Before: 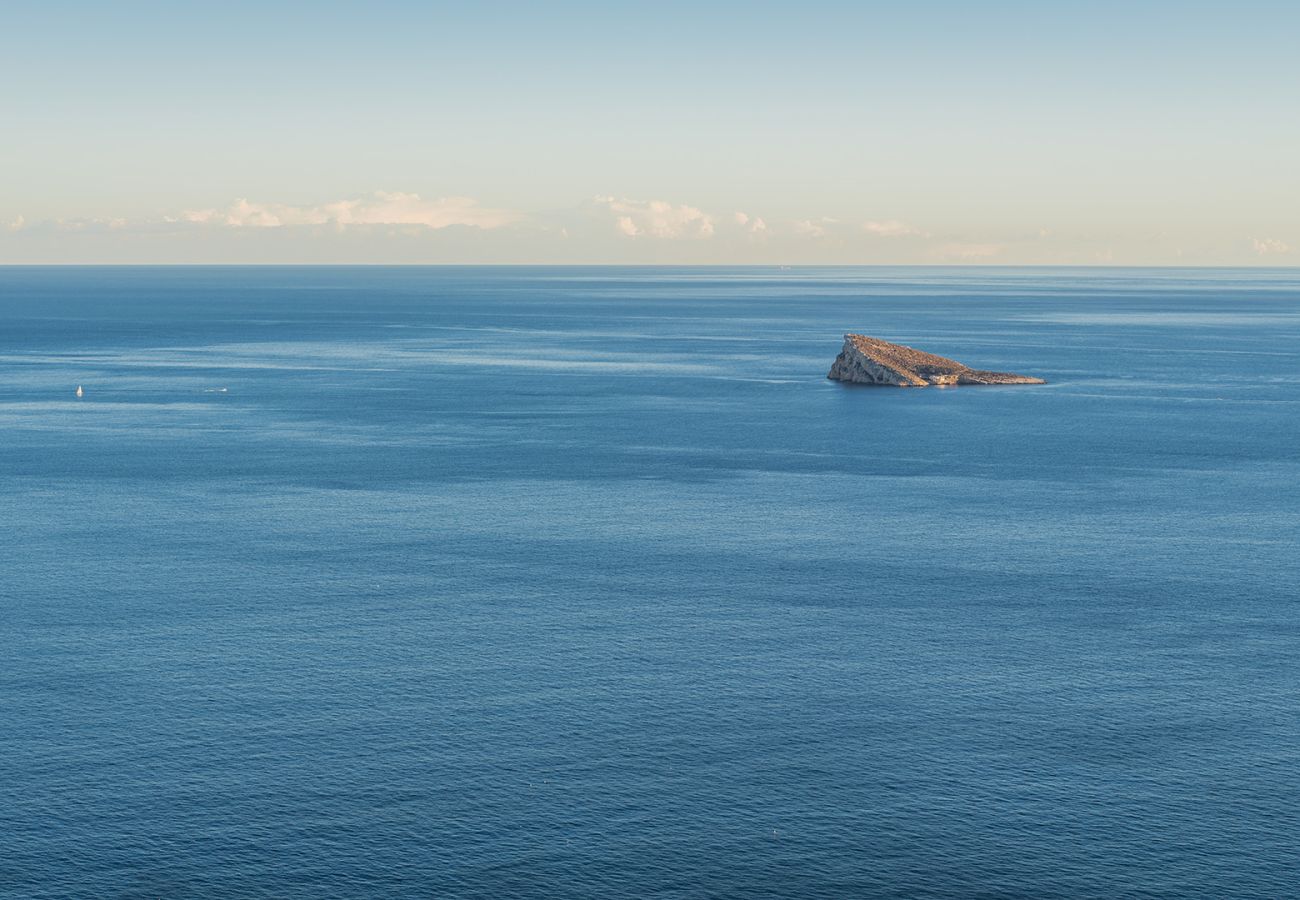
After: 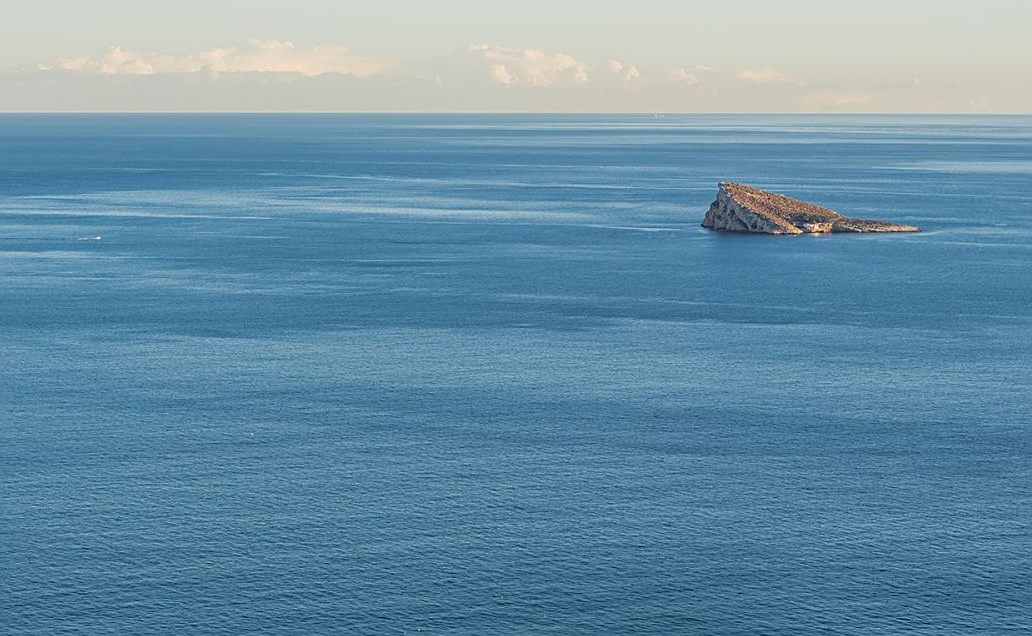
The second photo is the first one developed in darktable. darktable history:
sharpen: on, module defaults
crop: left 9.712%, top 16.928%, right 10.845%, bottom 12.332%
color zones: curves: ch1 [(0, 0.513) (0.143, 0.524) (0.286, 0.511) (0.429, 0.506) (0.571, 0.503) (0.714, 0.503) (0.857, 0.508) (1, 0.513)]
